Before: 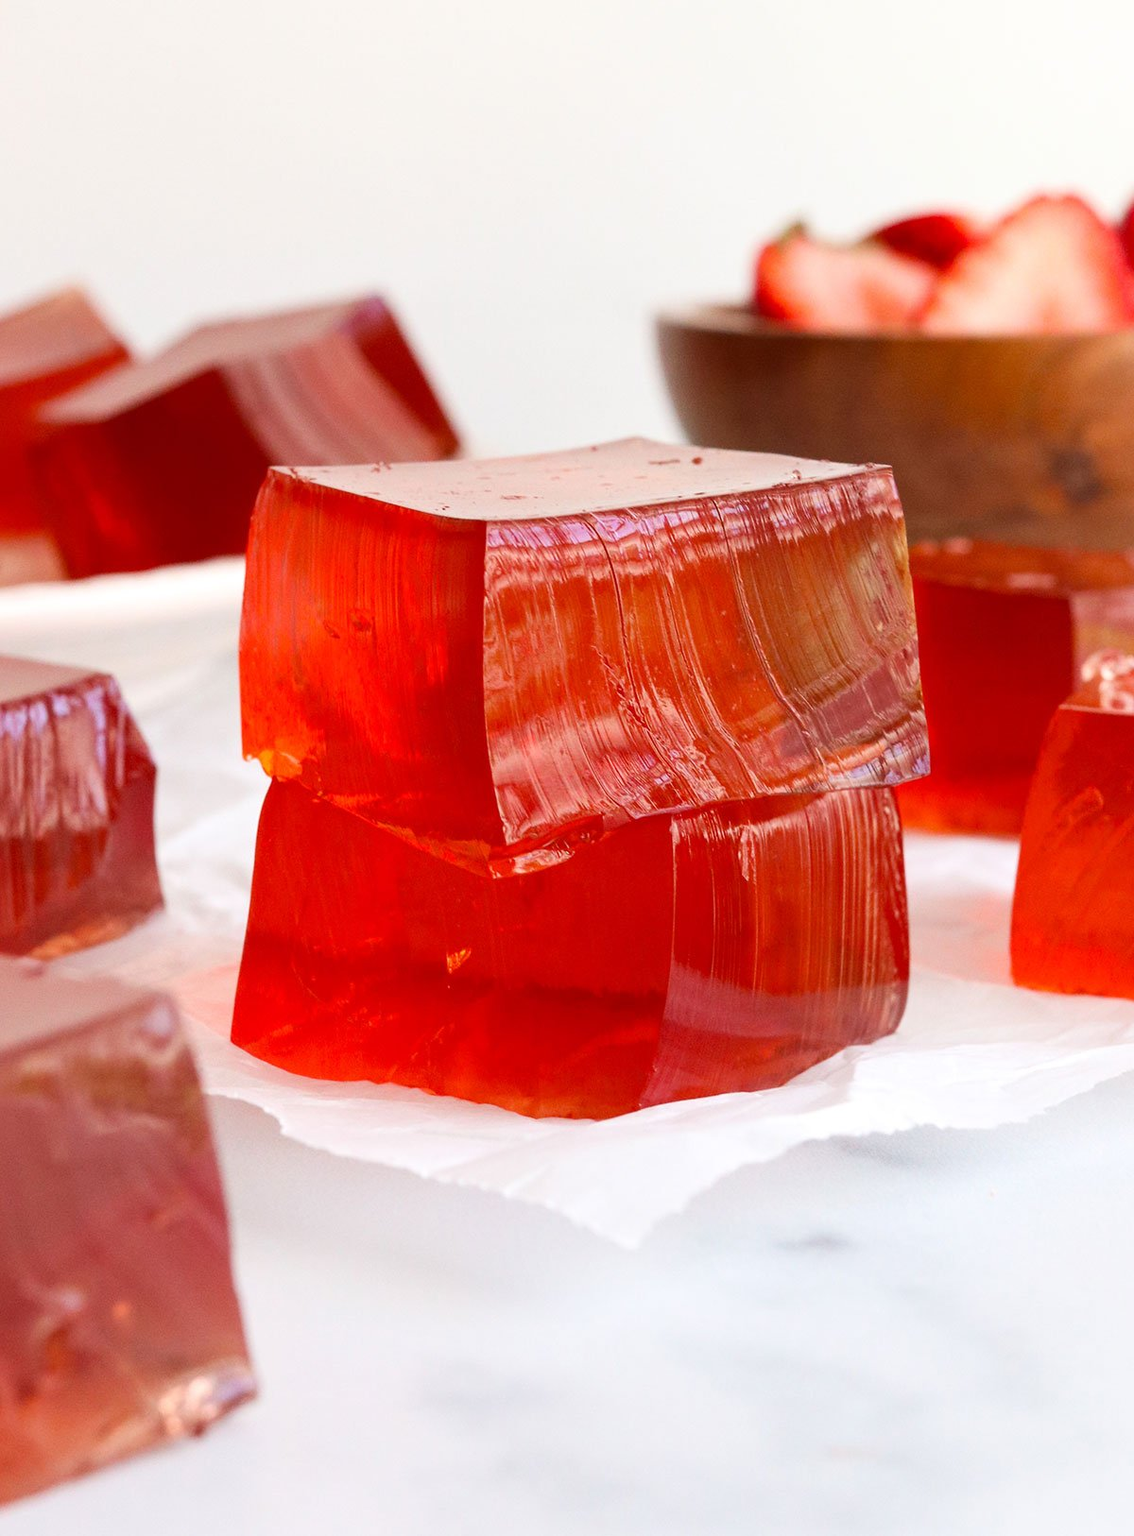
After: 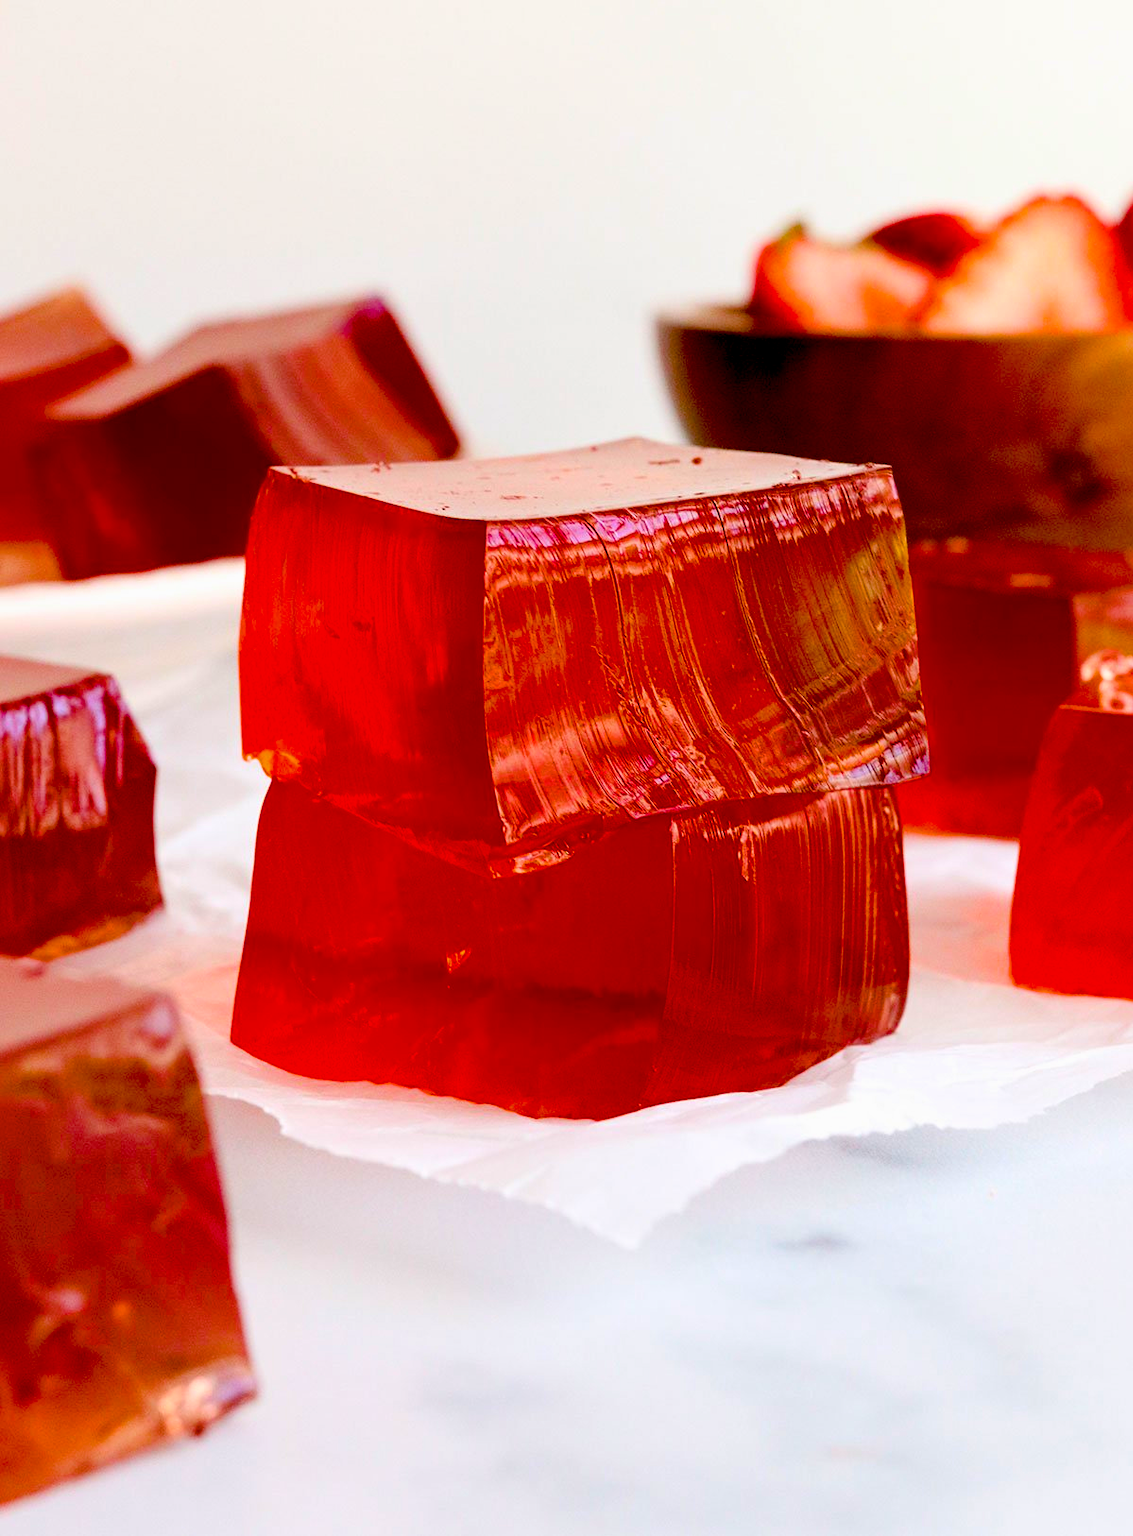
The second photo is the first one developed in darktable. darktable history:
color balance rgb: linear chroma grading › global chroma 15%, perceptual saturation grading › global saturation 30%
exposure: black level correction 0.056, exposure -0.039 EV, compensate highlight preservation false
